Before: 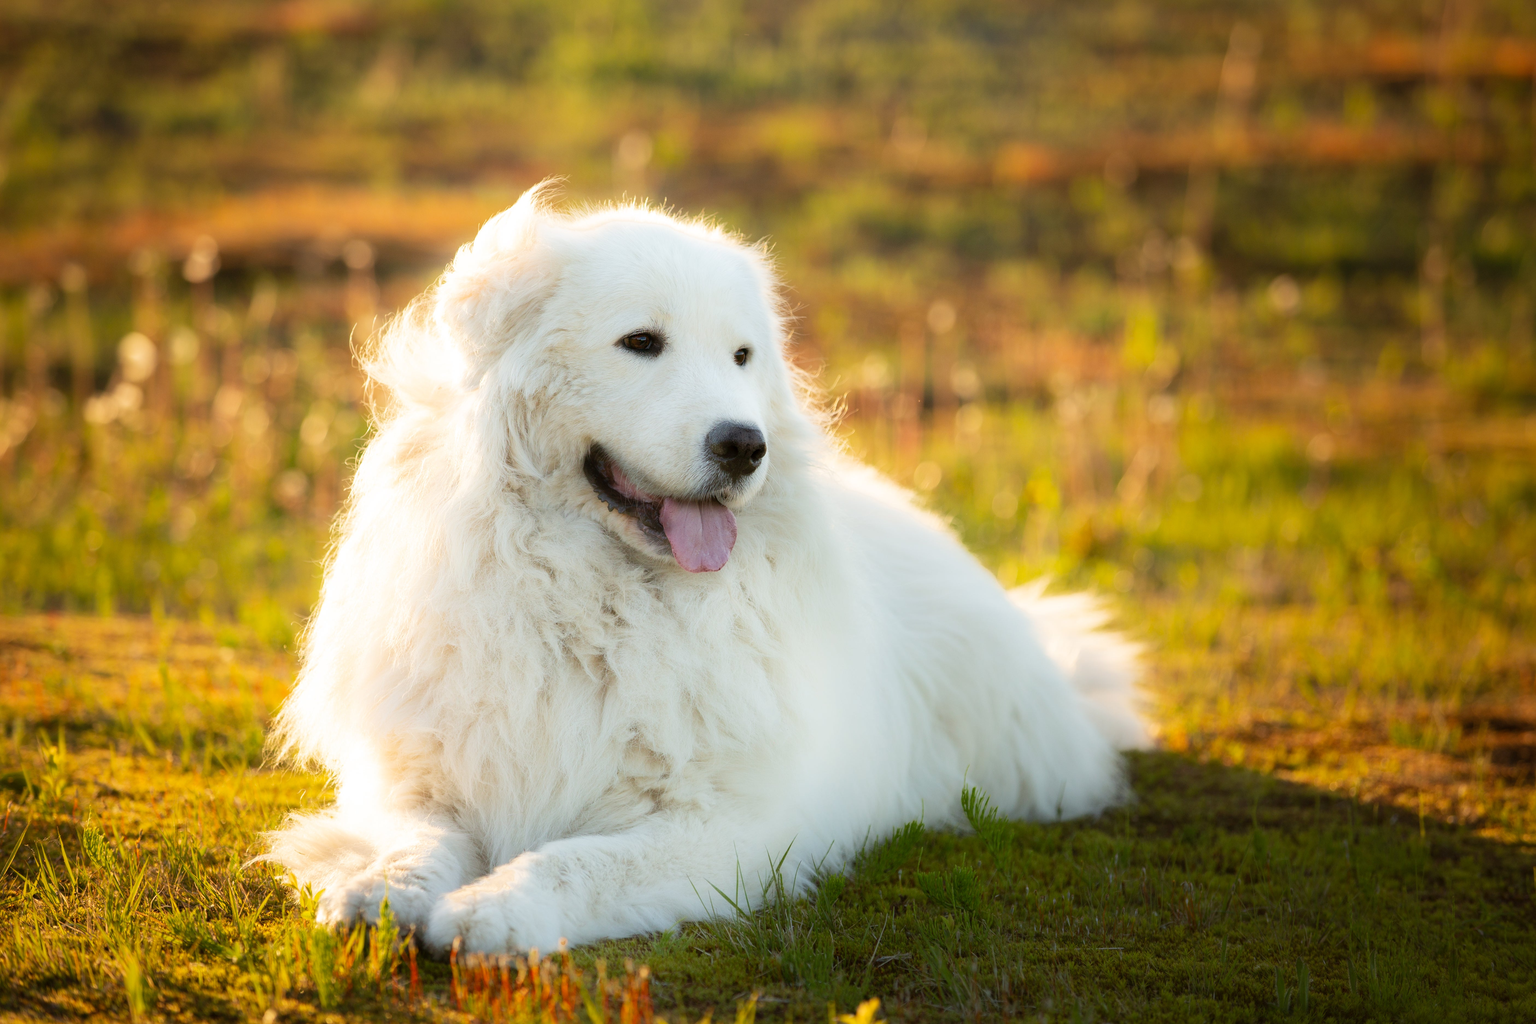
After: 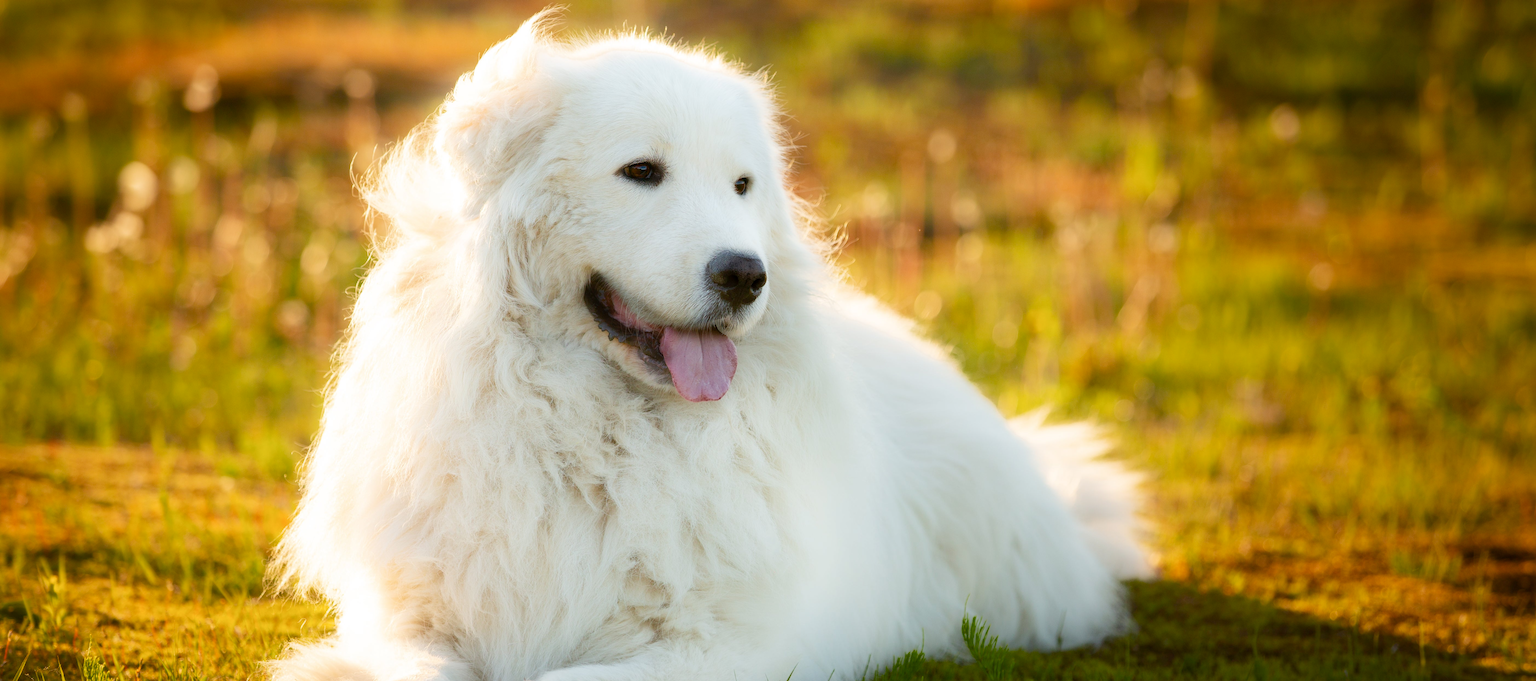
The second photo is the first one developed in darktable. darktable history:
color balance rgb: perceptual saturation grading › global saturation 20%, perceptual saturation grading › highlights -25%, perceptual saturation grading › shadows 25%
crop: top 16.727%, bottom 16.727%
